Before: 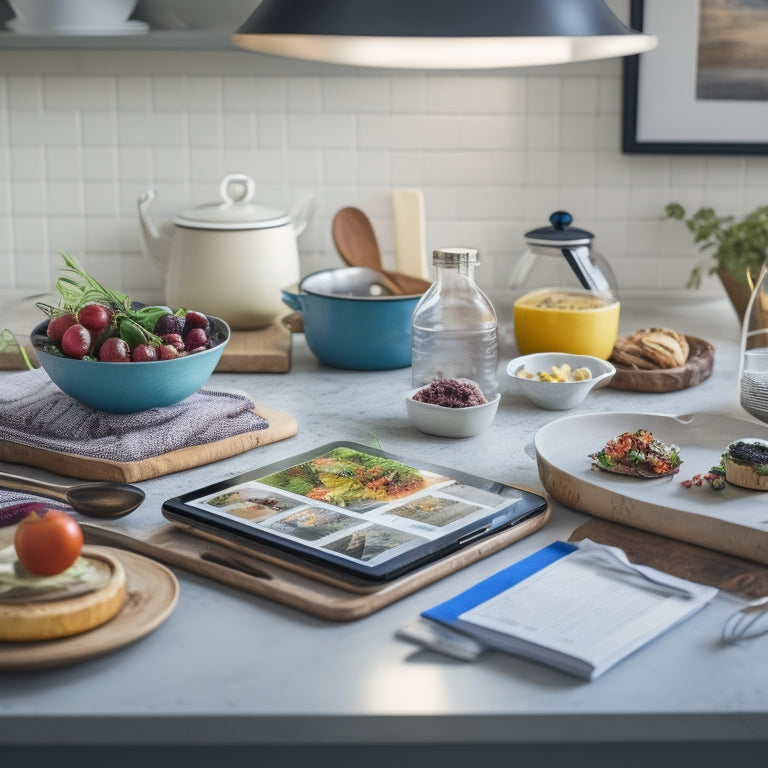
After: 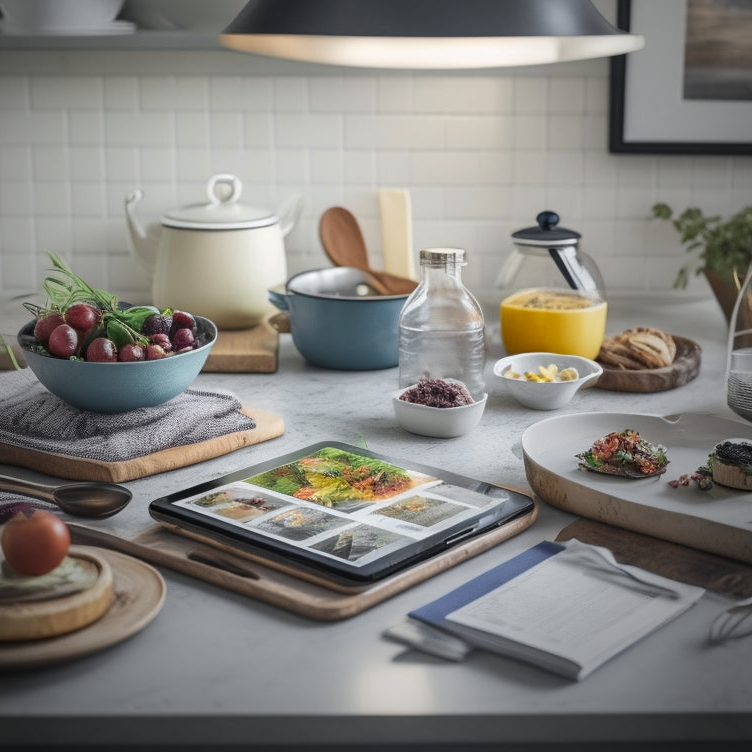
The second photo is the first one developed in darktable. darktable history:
crop: left 1.743%, right 0.268%, bottom 2.011%
color zones: curves: ch1 [(0.25, 0.61) (0.75, 0.248)]
contrast brightness saturation: contrast 0.01, saturation -0.05
vignetting: fall-off start 72.14%, fall-off radius 108.07%, brightness -0.713, saturation -0.488, center (-0.054, -0.359), width/height ratio 0.729
